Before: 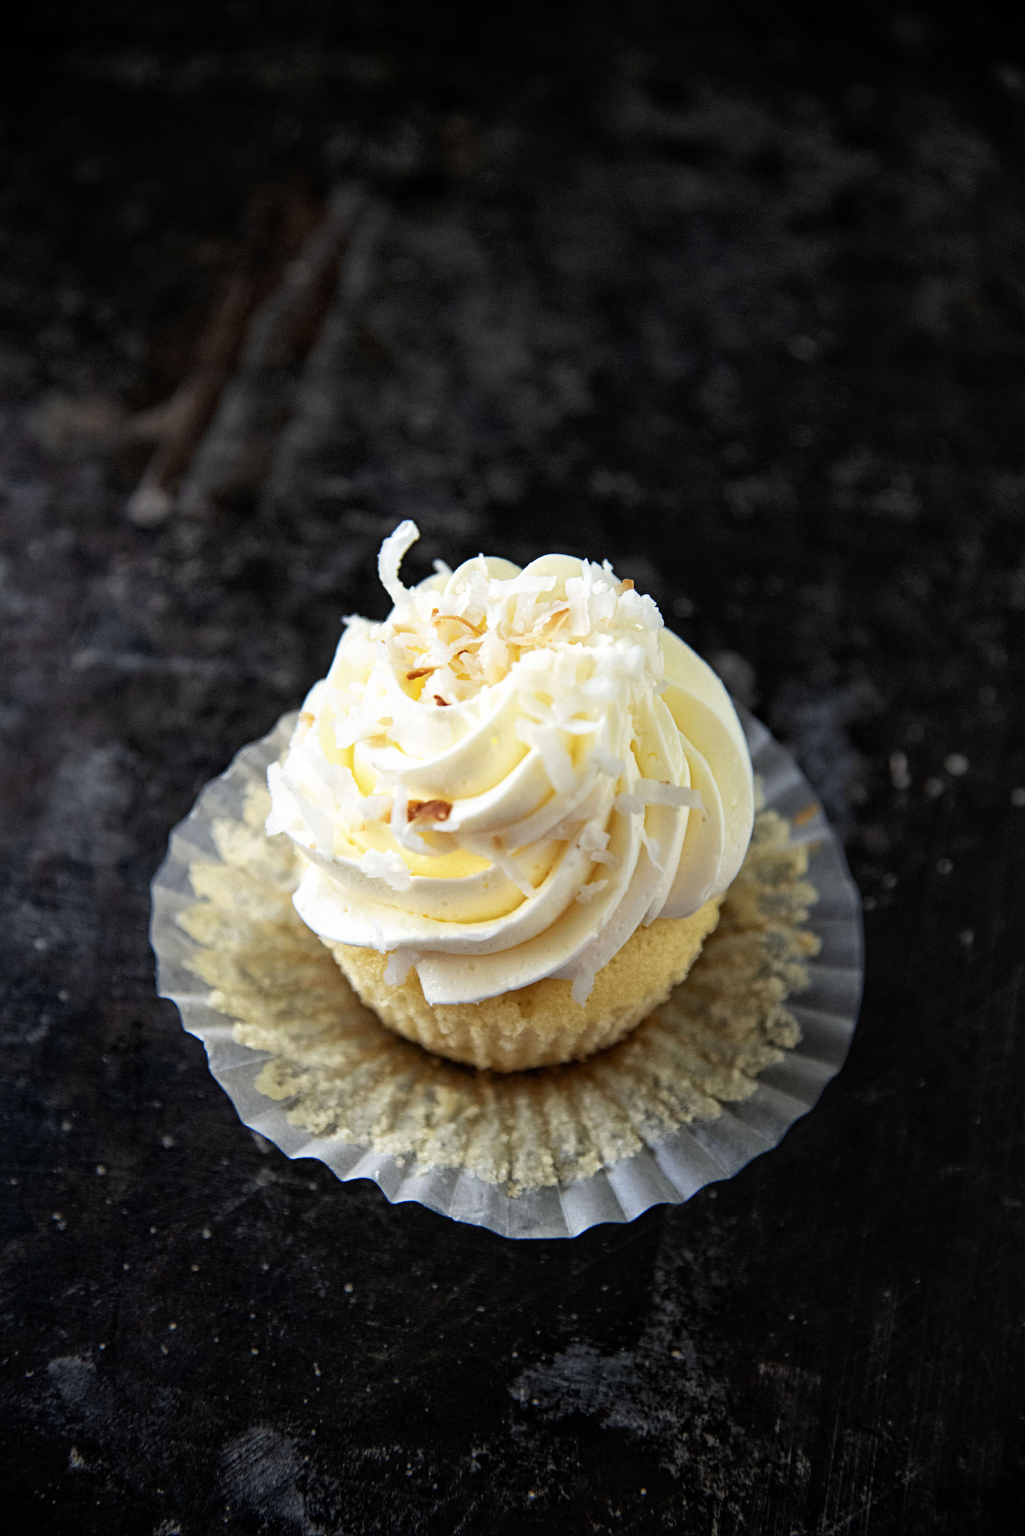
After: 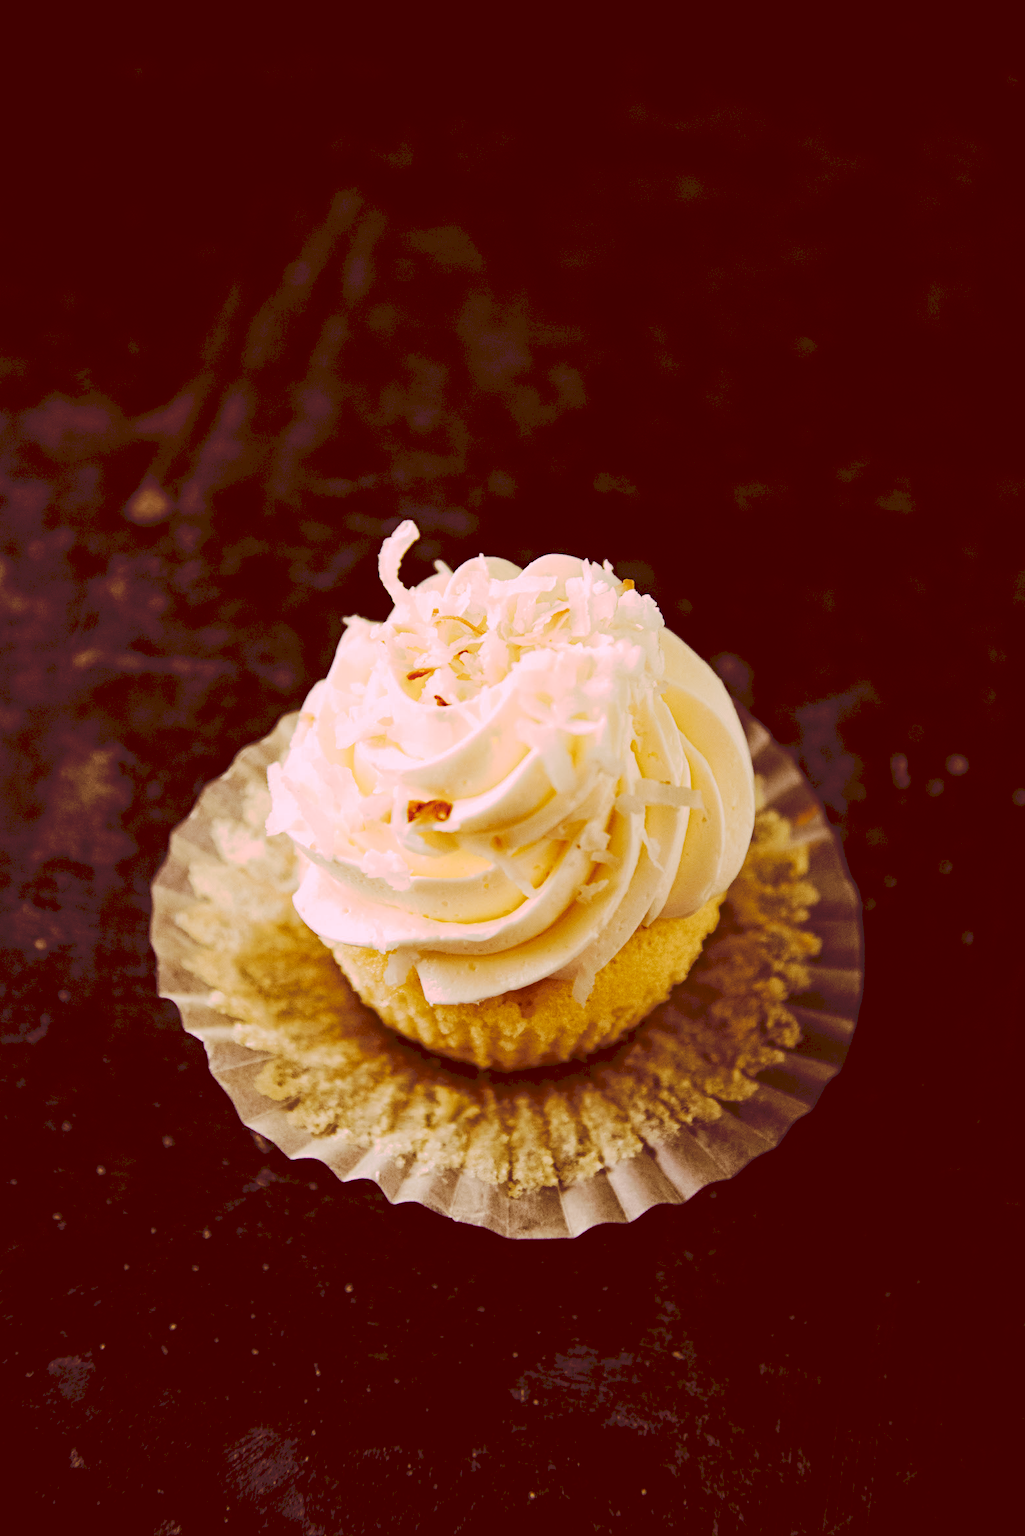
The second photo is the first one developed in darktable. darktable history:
tone curve: curves: ch0 [(0, 0) (0.003, 0.132) (0.011, 0.136) (0.025, 0.14) (0.044, 0.147) (0.069, 0.149) (0.1, 0.156) (0.136, 0.163) (0.177, 0.177) (0.224, 0.2) (0.277, 0.251) (0.335, 0.311) (0.399, 0.387) (0.468, 0.487) (0.543, 0.585) (0.623, 0.675) (0.709, 0.742) (0.801, 0.81) (0.898, 0.867) (1, 1)], preserve colors none
color look up table: target L [96.47, 91.39, 87.51, 86.87, 77.19, 74.02, 53.79, 51.51, 50.17, 46.92, 31.75, 10.23, 10.34, 74.31, 71.01, 65.24, 58.33, 53.7, 54.45, 52.67, 41.4, 34.5, 33.54, 31.93, 20.74, 16.48, 95.78, 89.52, 71.31, 65.11, 74.7, 68.18, 79.5, 49.93, 72.41, 39.08, 37.11, 41.47, 14.17, 34.24, 11.38, 93.35, 80.57, 76.39, 75.76, 79.57, 54.19, 43.55, 33.25], target a [9.81, 18.28, -14.93, -6.352, -1.109, -10.32, 10.47, -16.63, 0.362, -7.268, 5.952, 45.84, 46.33, 27.66, 19.95, 42.59, 54.83, 27.24, 67.92, 50.48, 29.59, 49.03, 29.85, 47.31, 30.93, 57.82, 17.33, 26.7, 30.65, 43.53, 36.25, 21.38, 21.96, 63.43, 27.55, 20.49, 46.23, 27.02, 43.59, 42.35, 48.4, 15.34, 4.9, -2.95, 7.515, 18.45, 8.649, 13.2, 11], target b [55.93, 31.89, 67.23, 15.37, 71.52, 50.5, 50.86, 47.09, 48.64, 35.28, 54.26, 17.4, 17.59, 38.7, 65.37, 63.29, 21.95, 29.32, 30.7, 53.85, 70.61, 59.03, 57.2, 54.38, 35.49, 28.15, -0.057, -7.473, 15.55, -2.741, -22.41, 8.574, -15.86, -0.626, -23.81, 21.78, 6.143, -0.902, 24.06, -19.67, 19.1, -1.154, -2.432, 16.75, 22.43, -13.87, 20.32, 5.873, 34.37], num patches 49
